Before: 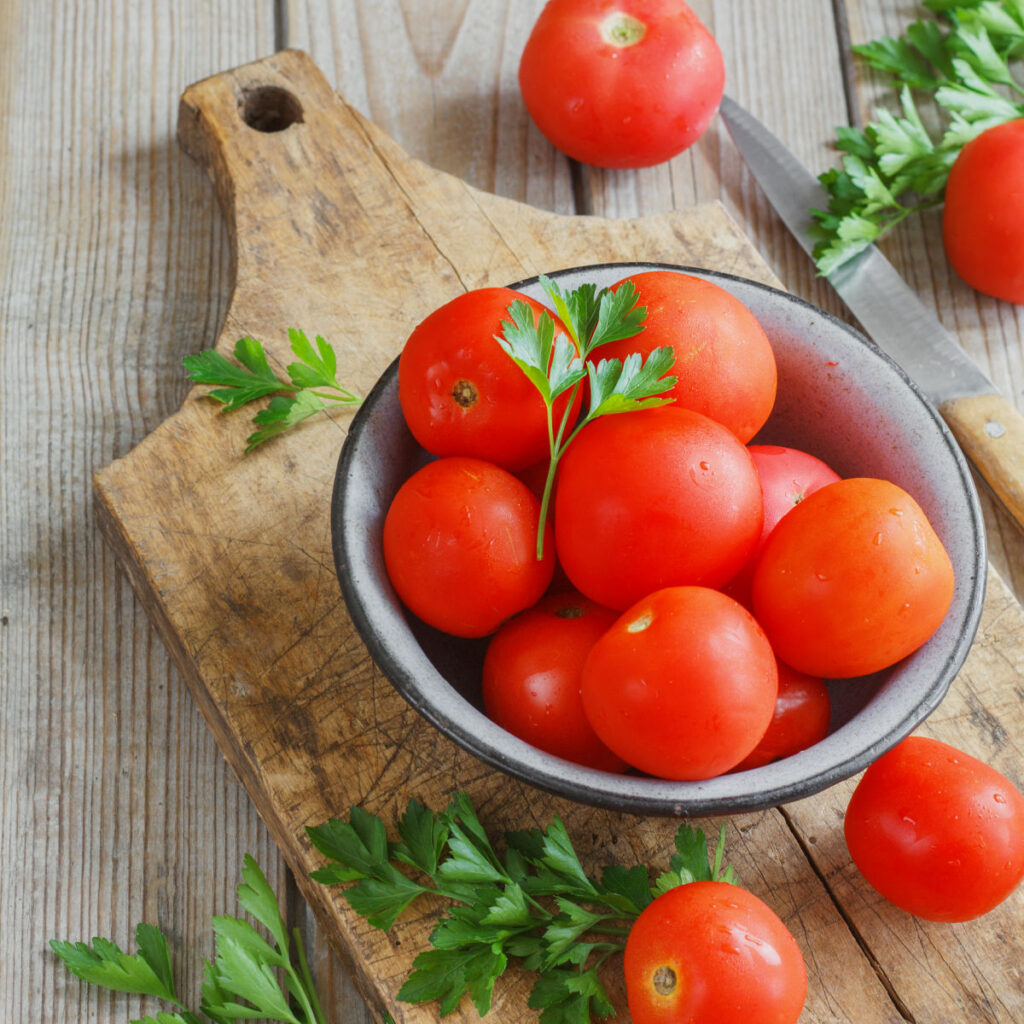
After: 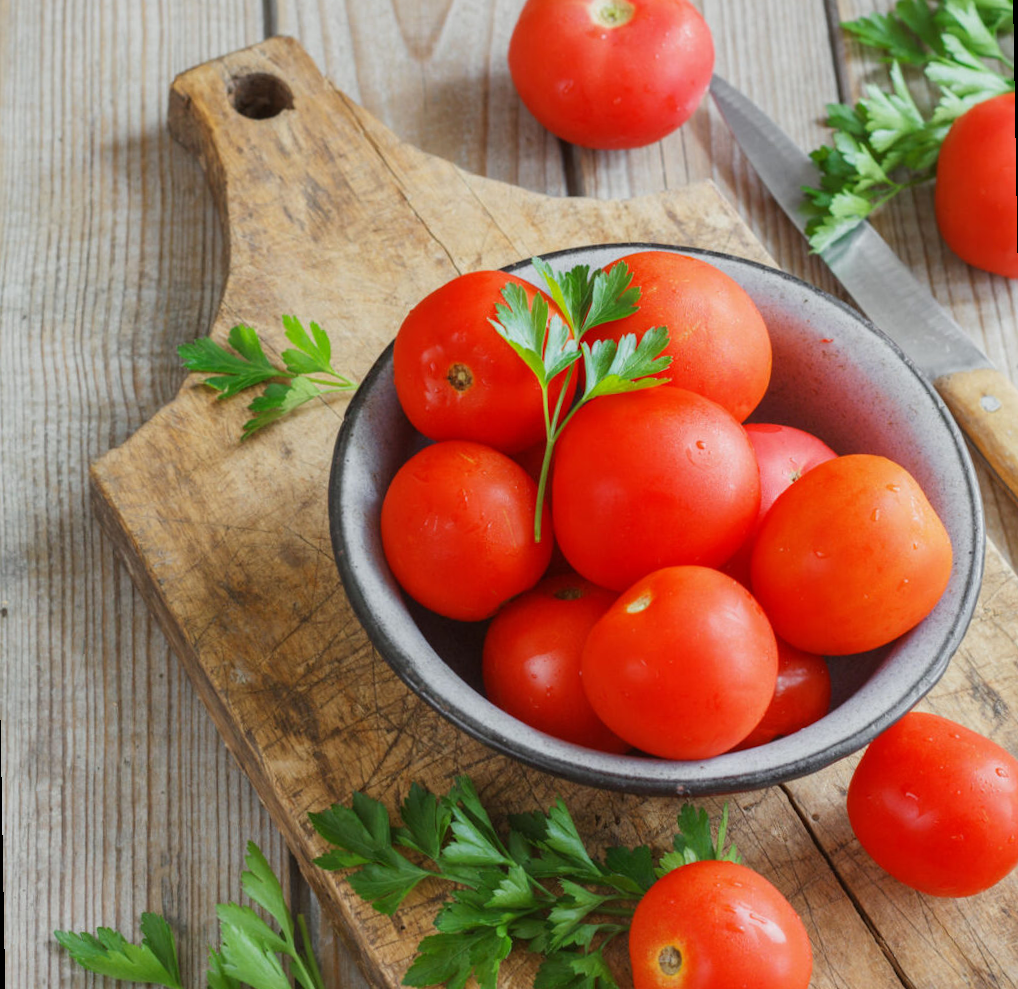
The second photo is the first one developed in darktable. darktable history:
exposure: compensate highlight preservation false
rotate and perspective: rotation -1°, crop left 0.011, crop right 0.989, crop top 0.025, crop bottom 0.975
